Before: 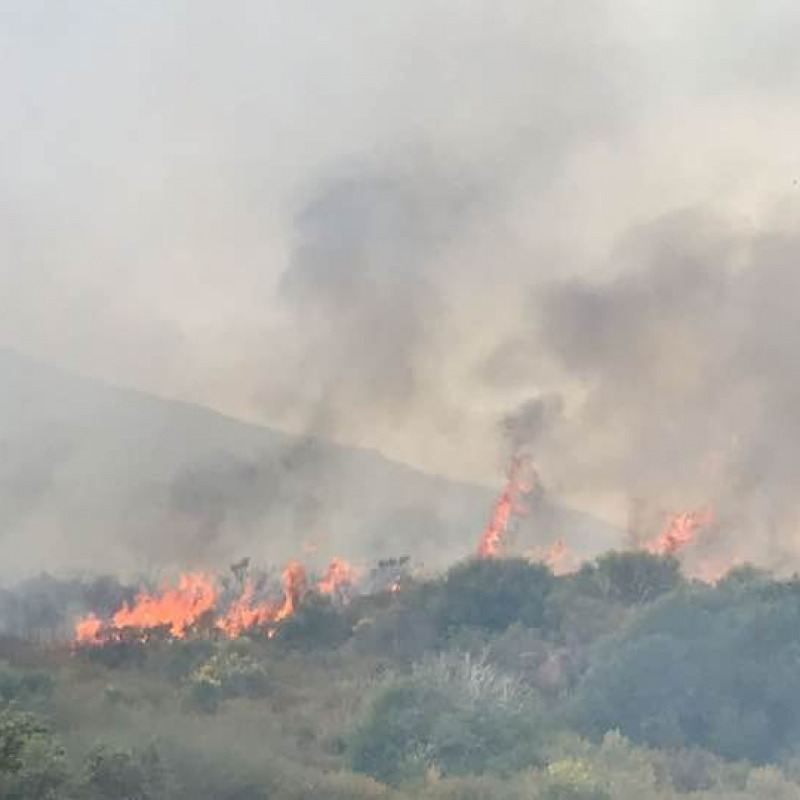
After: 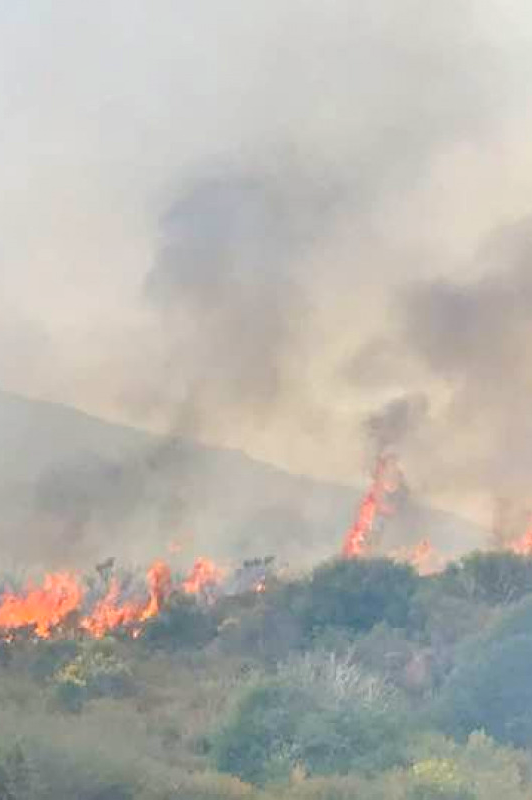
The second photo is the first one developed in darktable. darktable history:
crop: left 16.899%, right 16.556%
color balance rgb: perceptual saturation grading › global saturation 25%, perceptual brilliance grading › mid-tones 10%, perceptual brilliance grading › shadows 15%, global vibrance 20%
local contrast: on, module defaults
